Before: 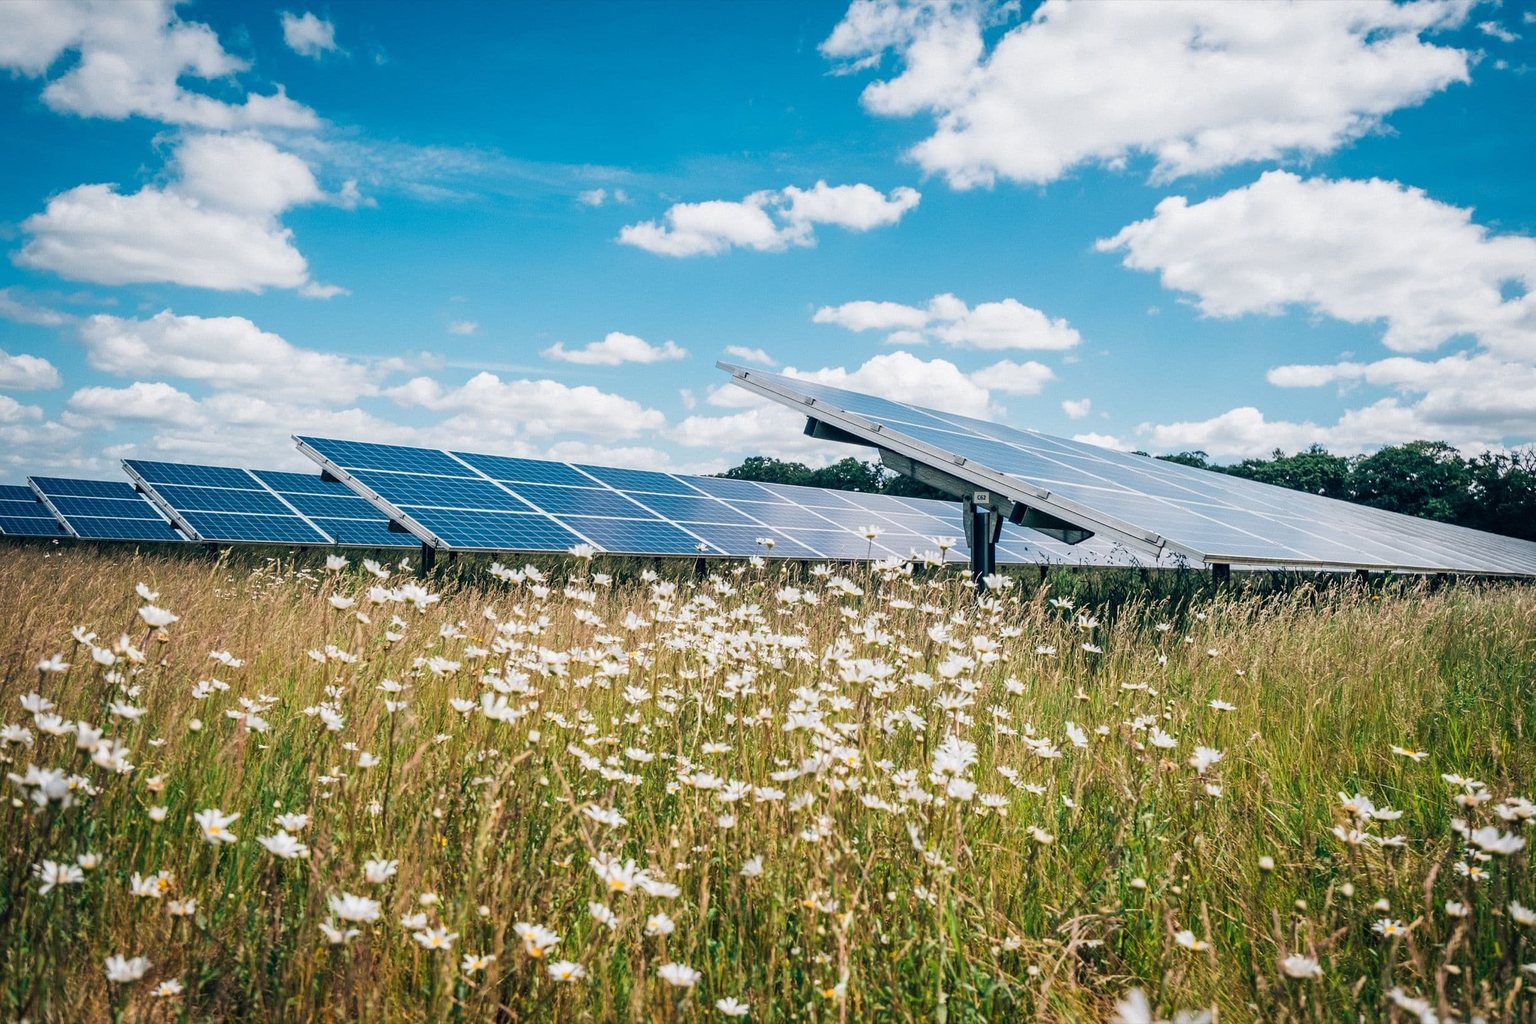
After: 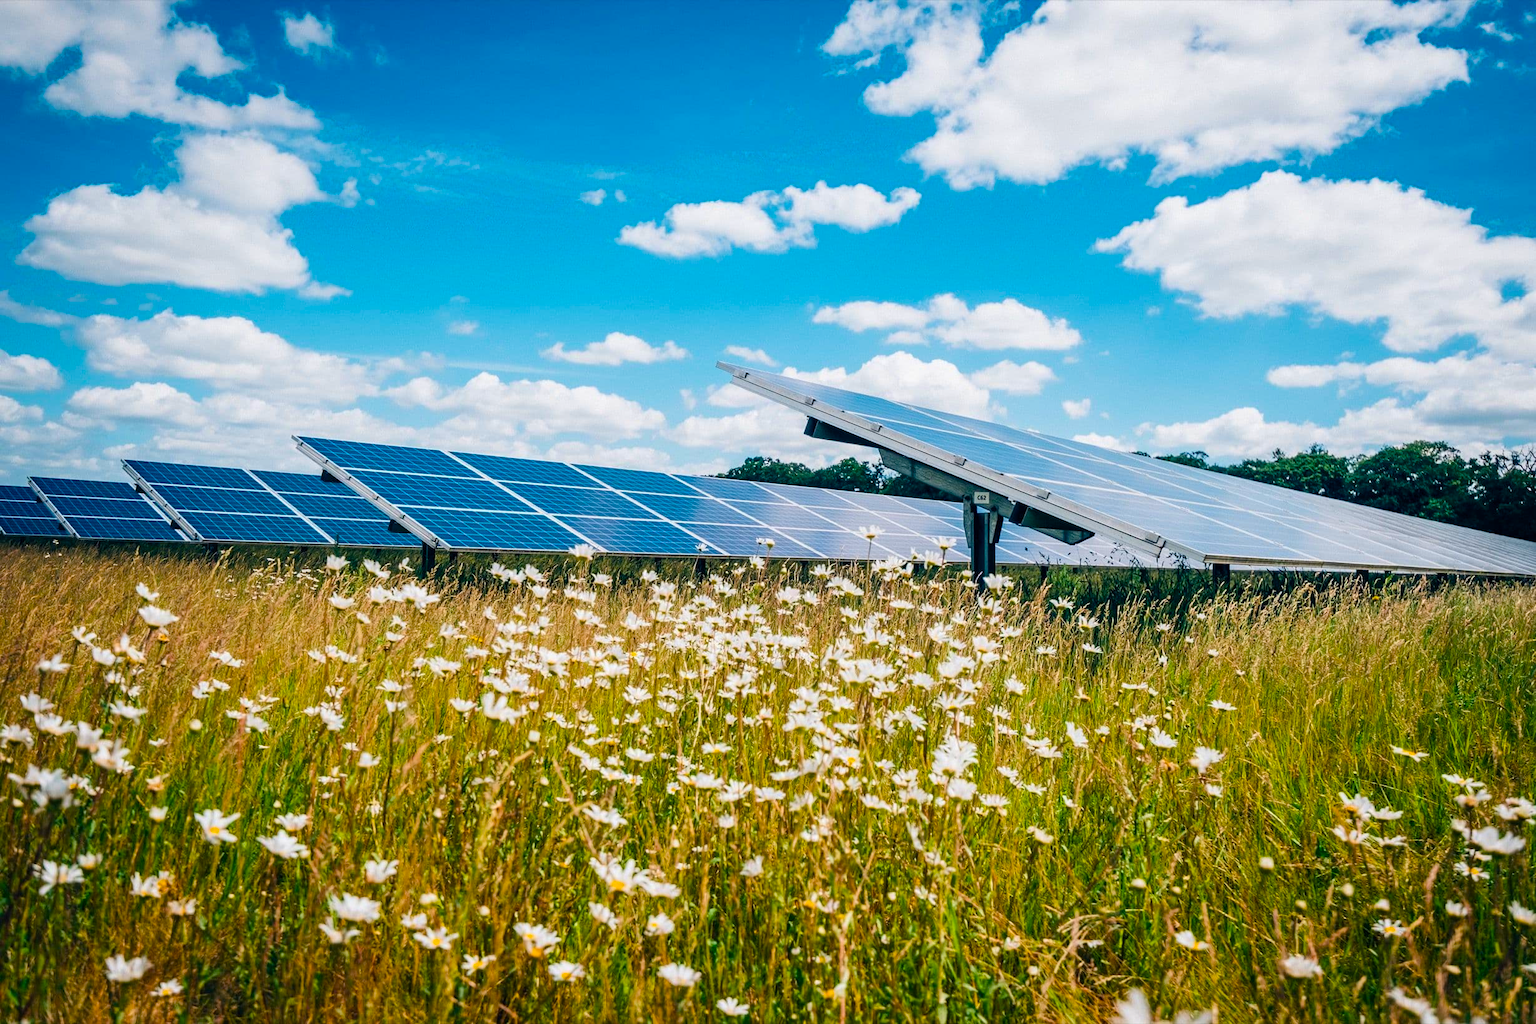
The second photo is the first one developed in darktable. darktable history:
color balance rgb: shadows lift › luminance -19.934%, perceptual saturation grading › global saturation 36.974%, perceptual saturation grading › shadows 35.616%, global vibrance 14.813%
velvia: strength 9.71%
